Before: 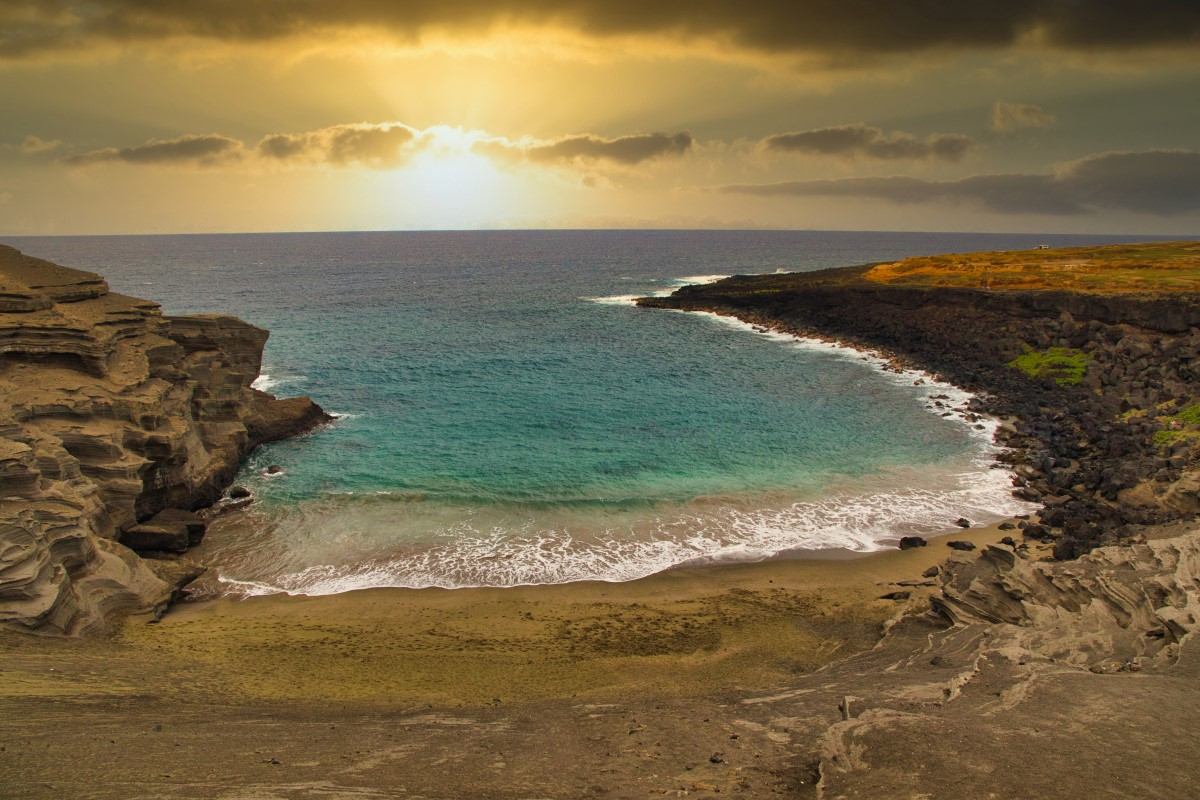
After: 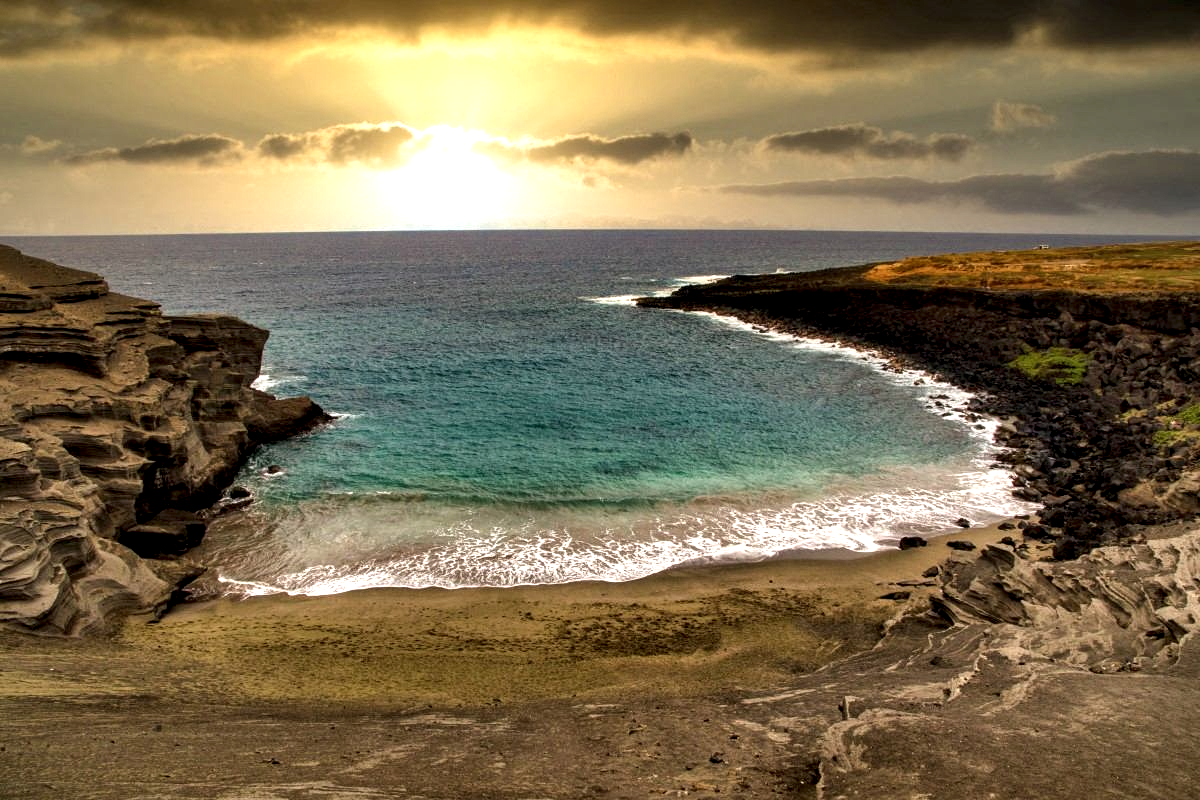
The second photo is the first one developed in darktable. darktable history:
white balance: red 1.009, blue 1.027
local contrast: highlights 80%, shadows 57%, detail 175%, midtone range 0.602
